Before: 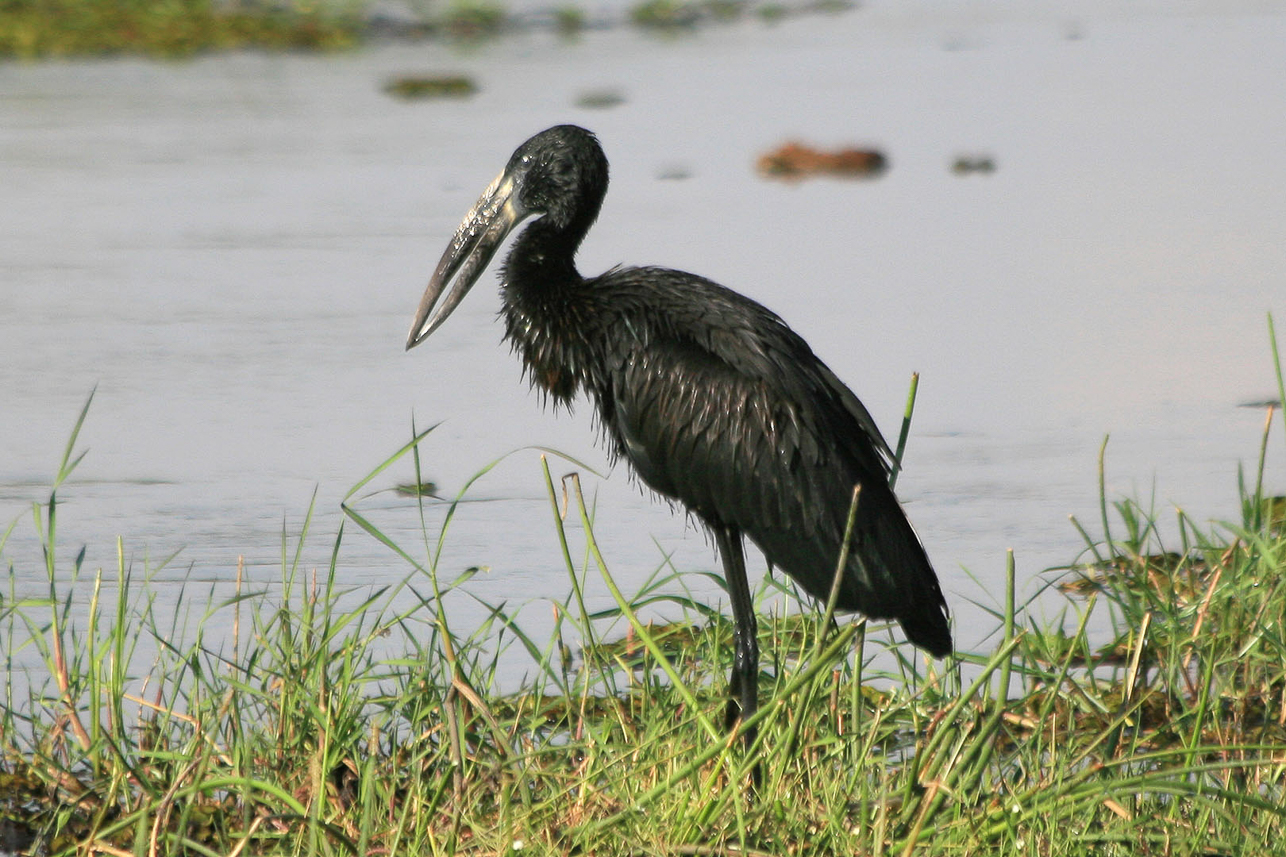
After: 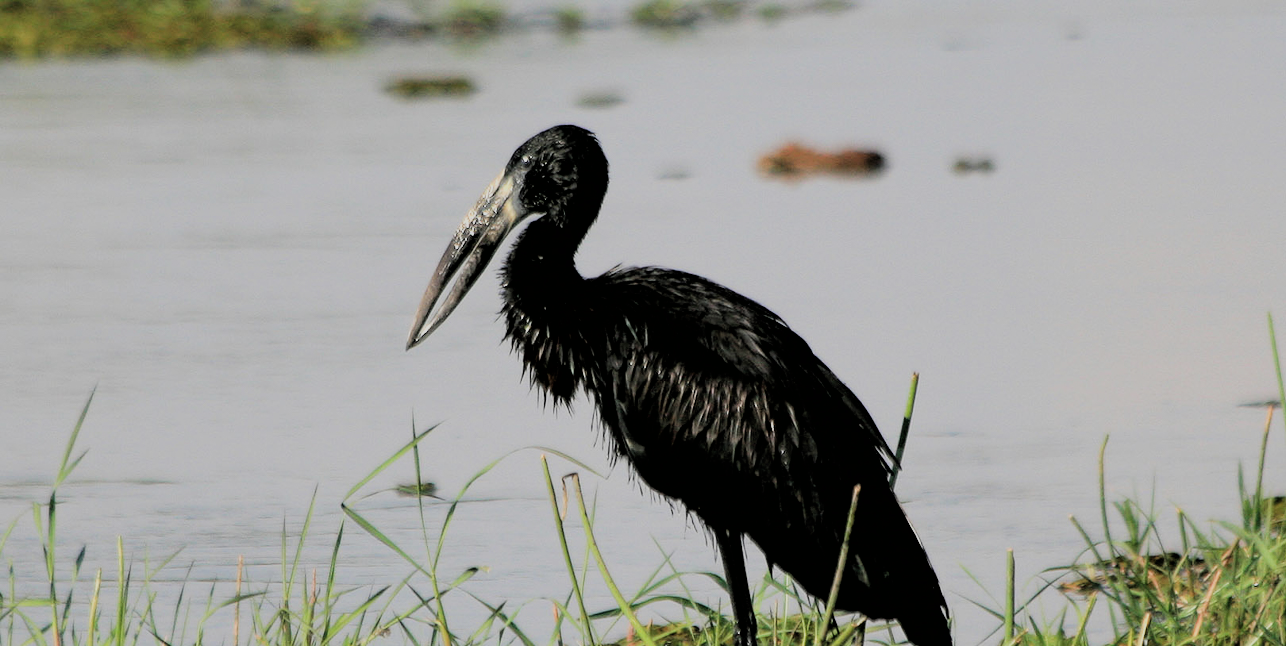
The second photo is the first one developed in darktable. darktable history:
crop: bottom 24.62%
filmic rgb: black relative exposure -2.9 EV, white relative exposure 4.56 EV, hardness 1.69, contrast 1.246
